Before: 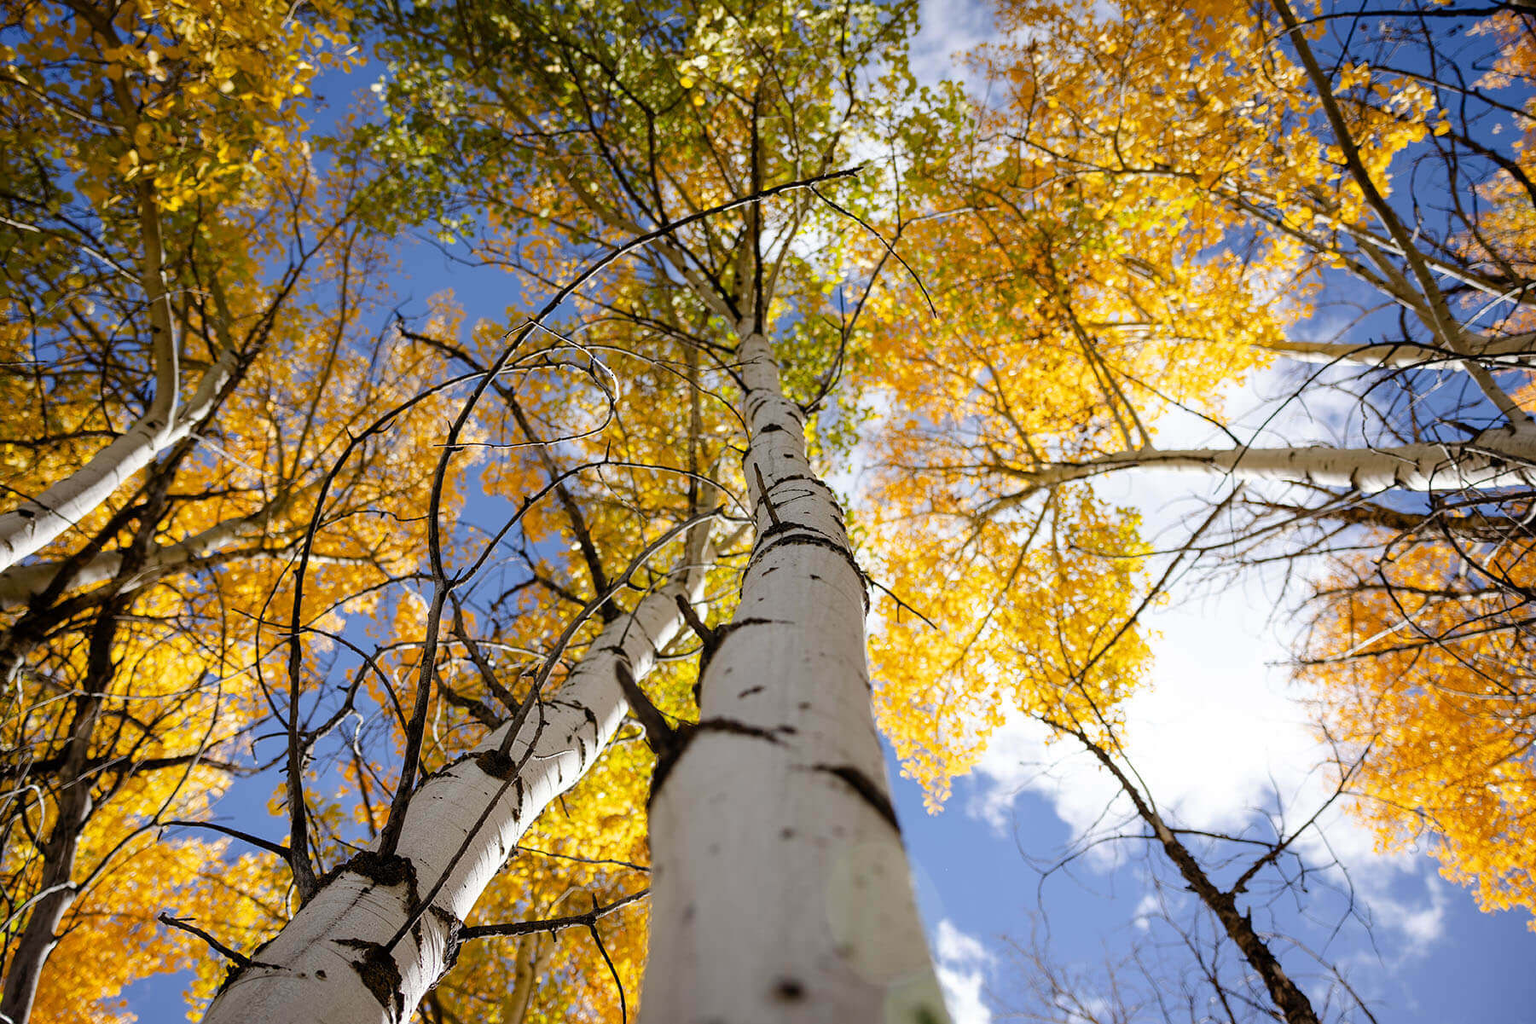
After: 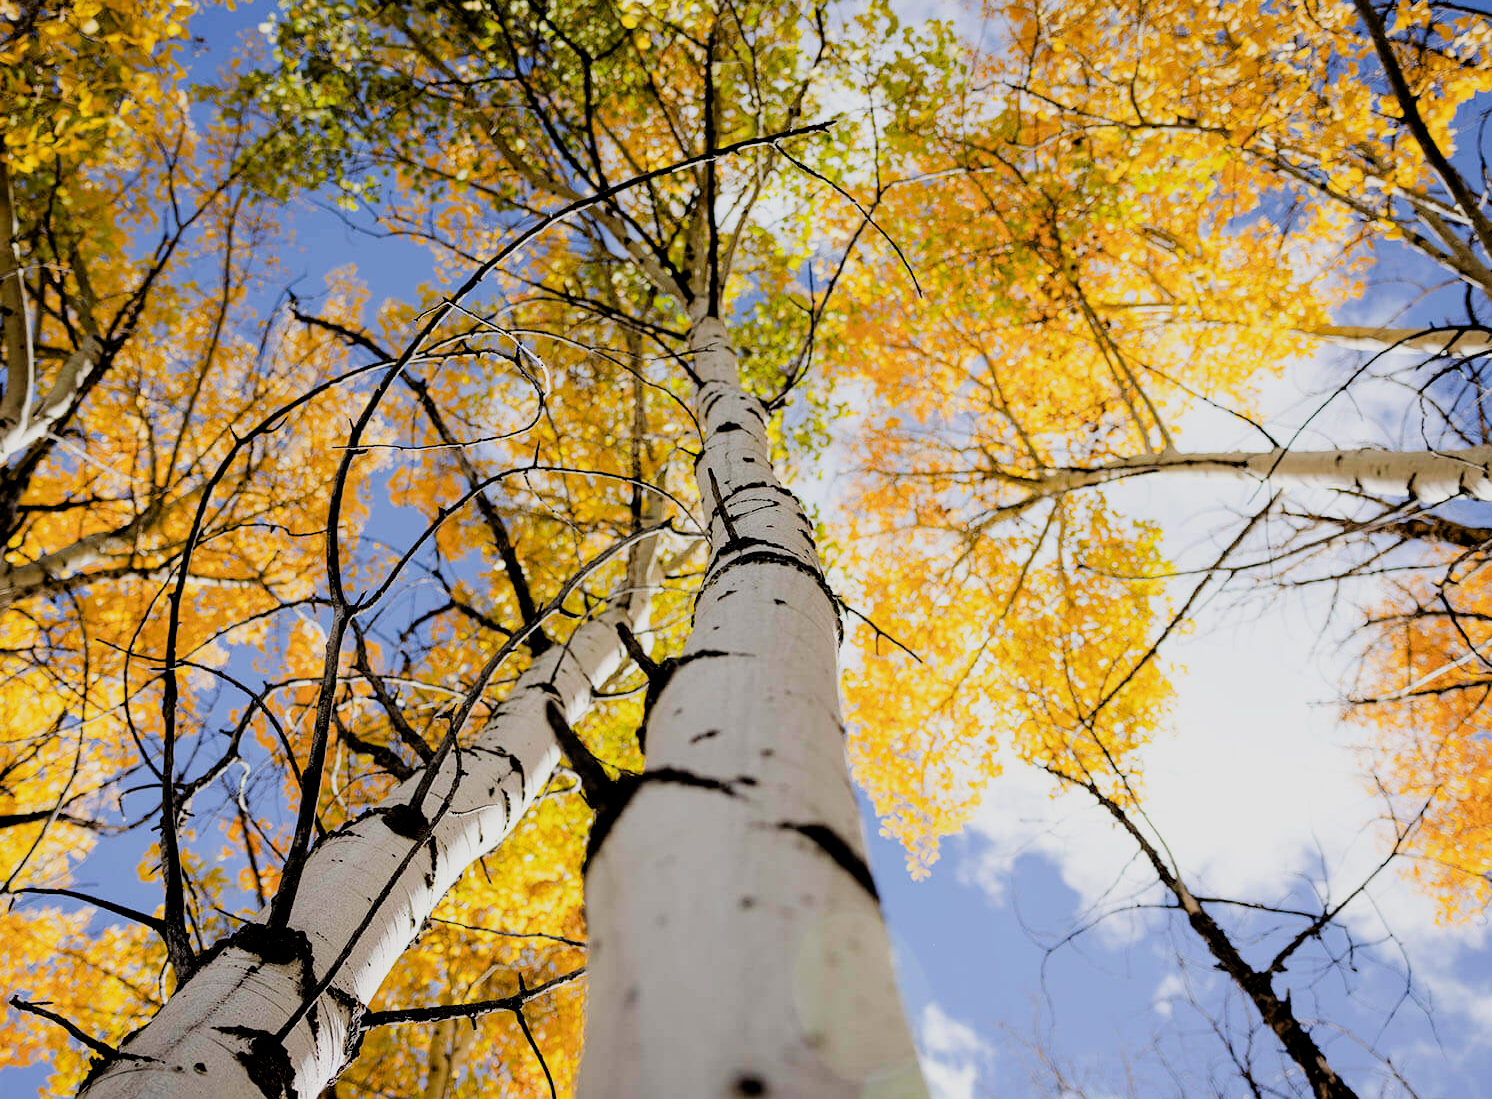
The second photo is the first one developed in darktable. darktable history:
filmic rgb: black relative exposure -4.14 EV, white relative exposure 5.1 EV, hardness 2.11, contrast 1.165
exposure: black level correction 0.001, exposure 0.5 EV, compensate exposure bias true, compensate highlight preservation false
crop: left 9.807%, top 6.259%, right 7.334%, bottom 2.177%
